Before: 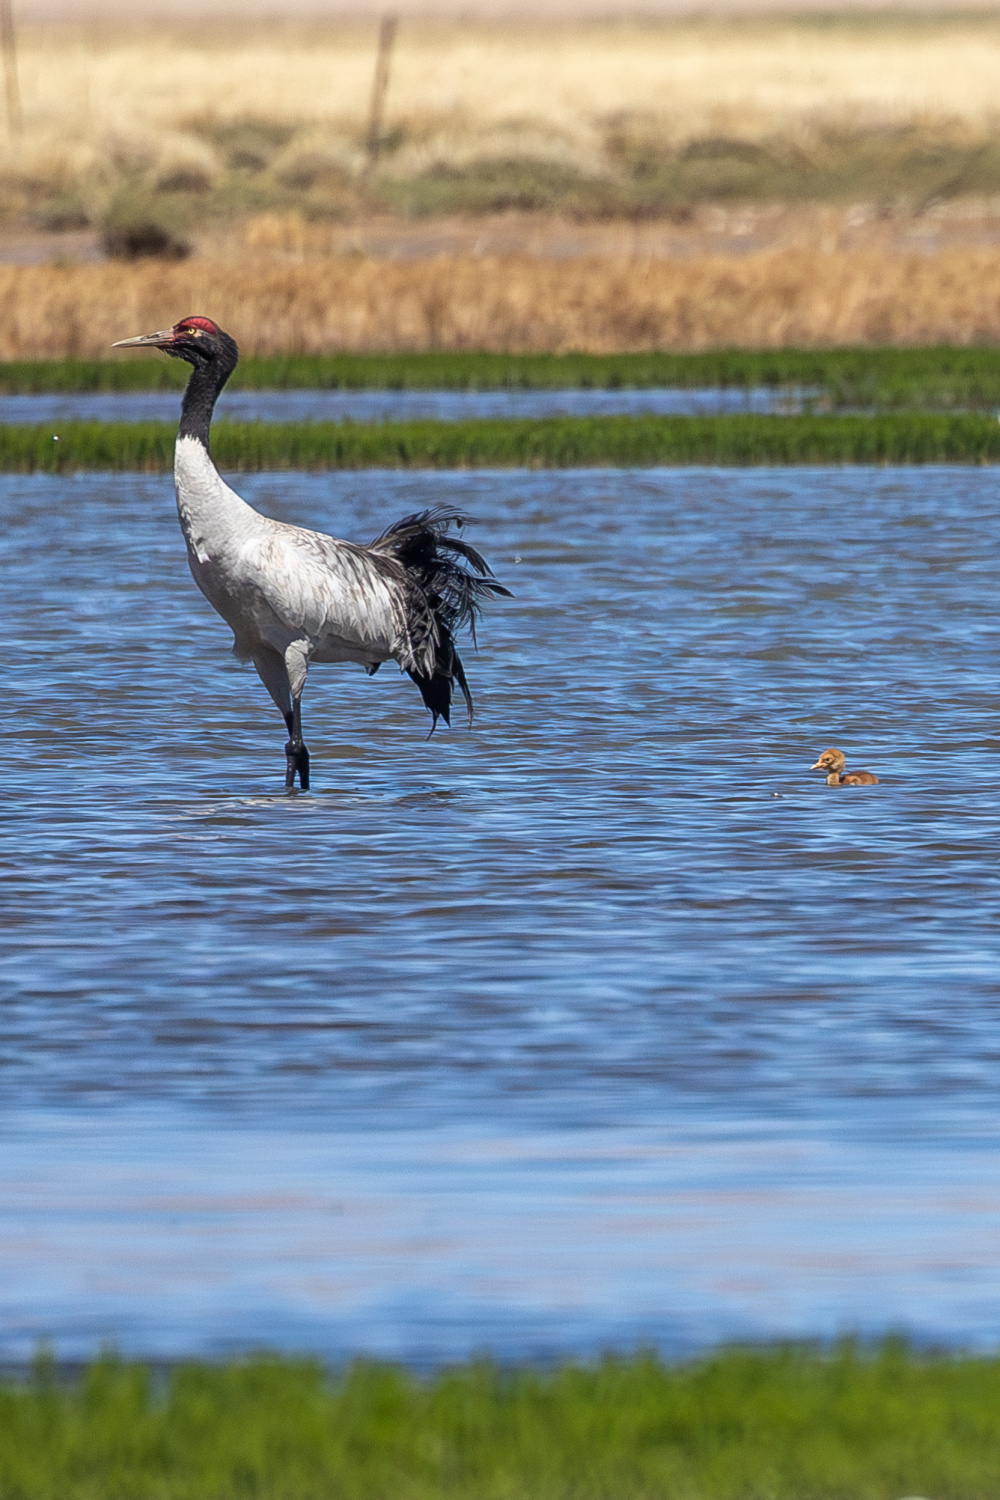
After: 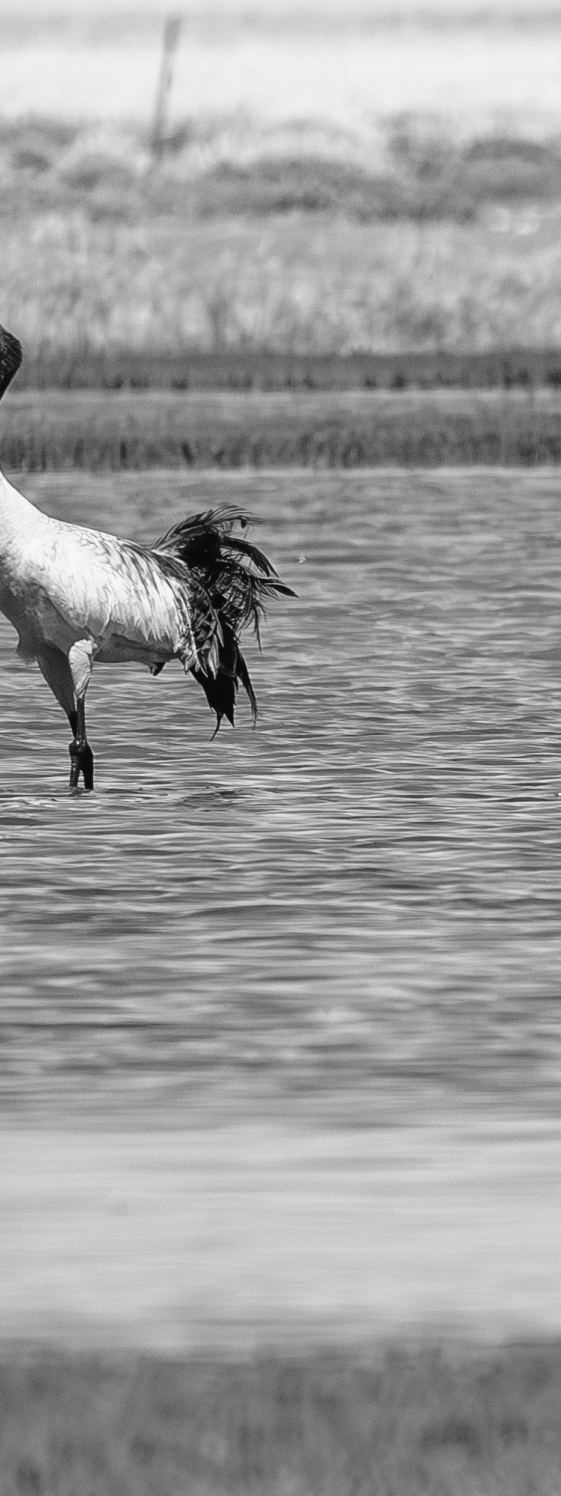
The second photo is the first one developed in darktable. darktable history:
monochrome: on, module defaults
crop: left 21.674%, right 22.086%
tone curve: curves: ch0 [(0, 0.021) (0.049, 0.044) (0.157, 0.131) (0.359, 0.419) (0.469, 0.544) (0.634, 0.722) (0.839, 0.909) (0.998, 0.978)]; ch1 [(0, 0) (0.437, 0.408) (0.472, 0.47) (0.502, 0.503) (0.527, 0.53) (0.564, 0.573) (0.614, 0.654) (0.669, 0.748) (0.859, 0.899) (1, 1)]; ch2 [(0, 0) (0.33, 0.301) (0.421, 0.443) (0.487, 0.504) (0.502, 0.509) (0.535, 0.537) (0.565, 0.595) (0.608, 0.667) (1, 1)], color space Lab, independent channels, preserve colors none
